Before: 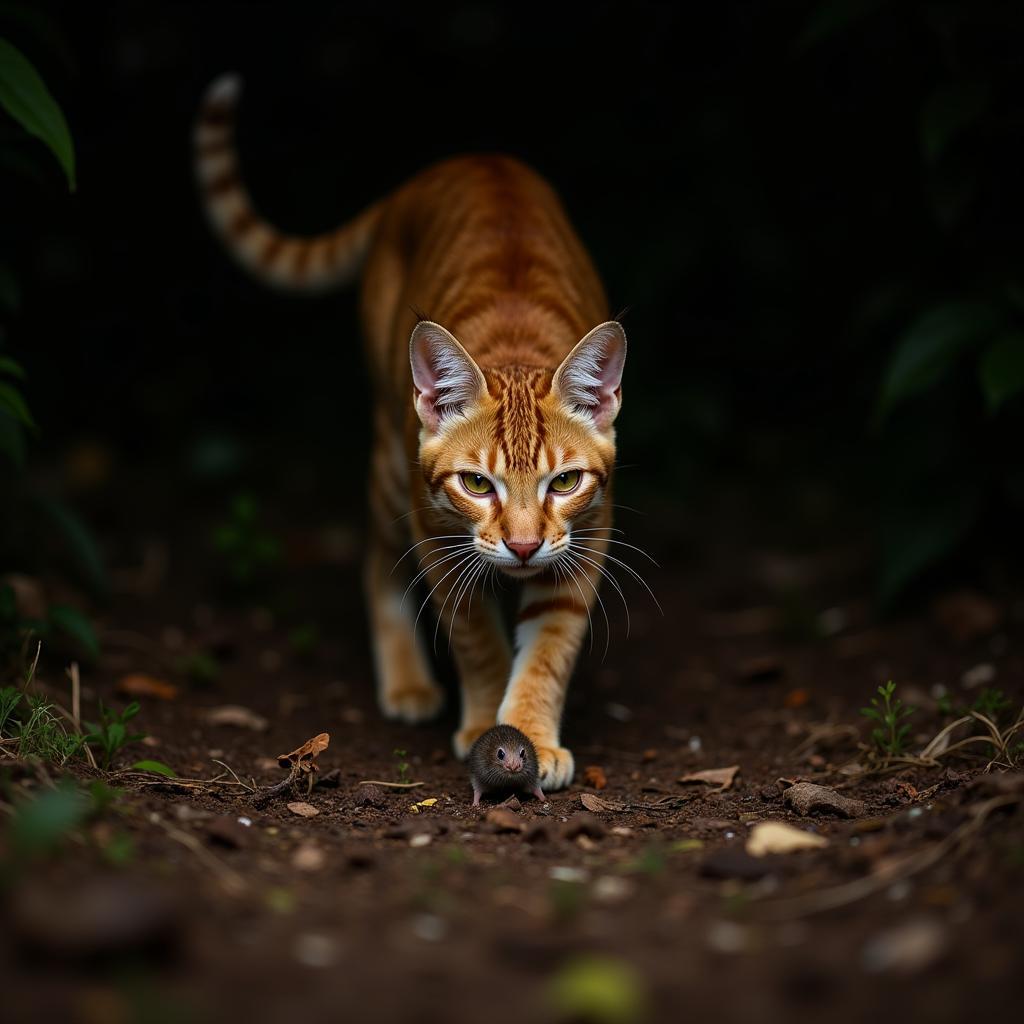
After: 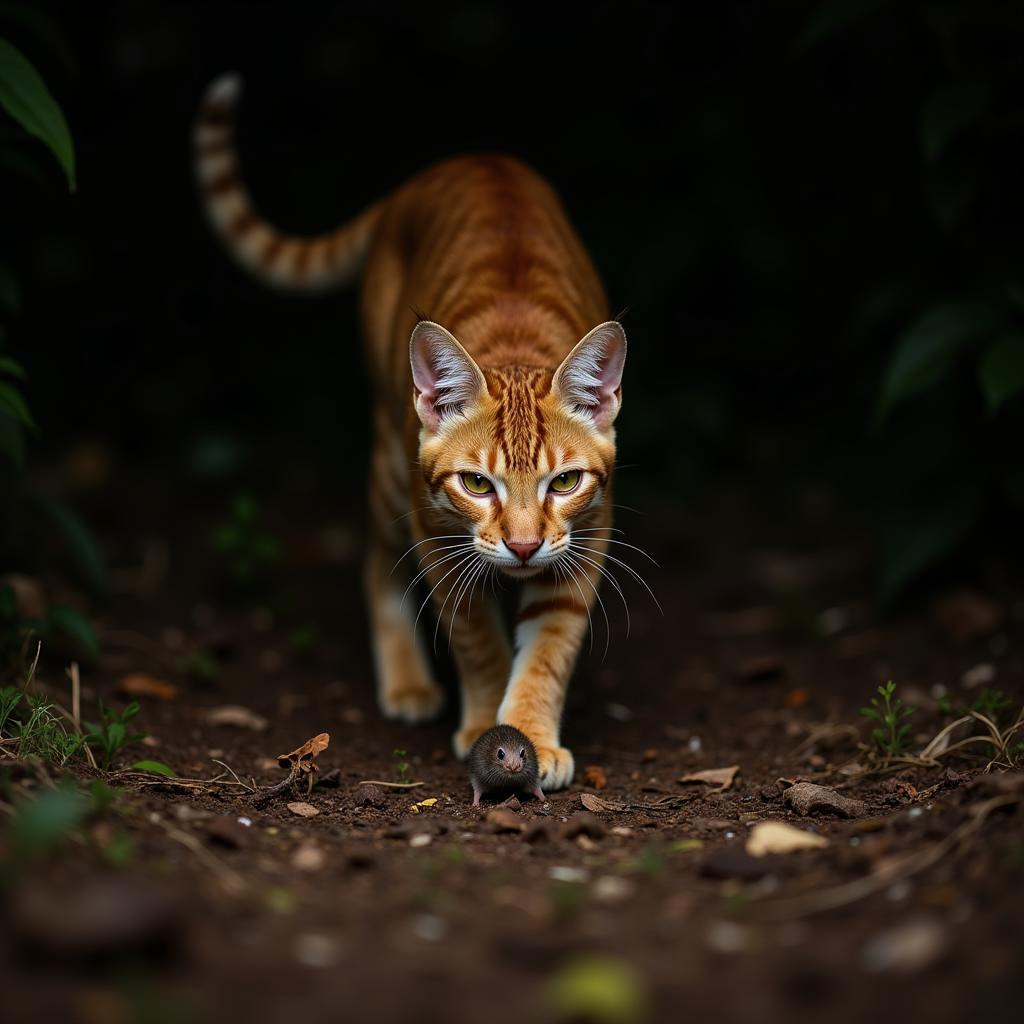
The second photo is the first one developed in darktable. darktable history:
shadows and highlights: shadows 20.77, highlights -81.31, soften with gaussian
